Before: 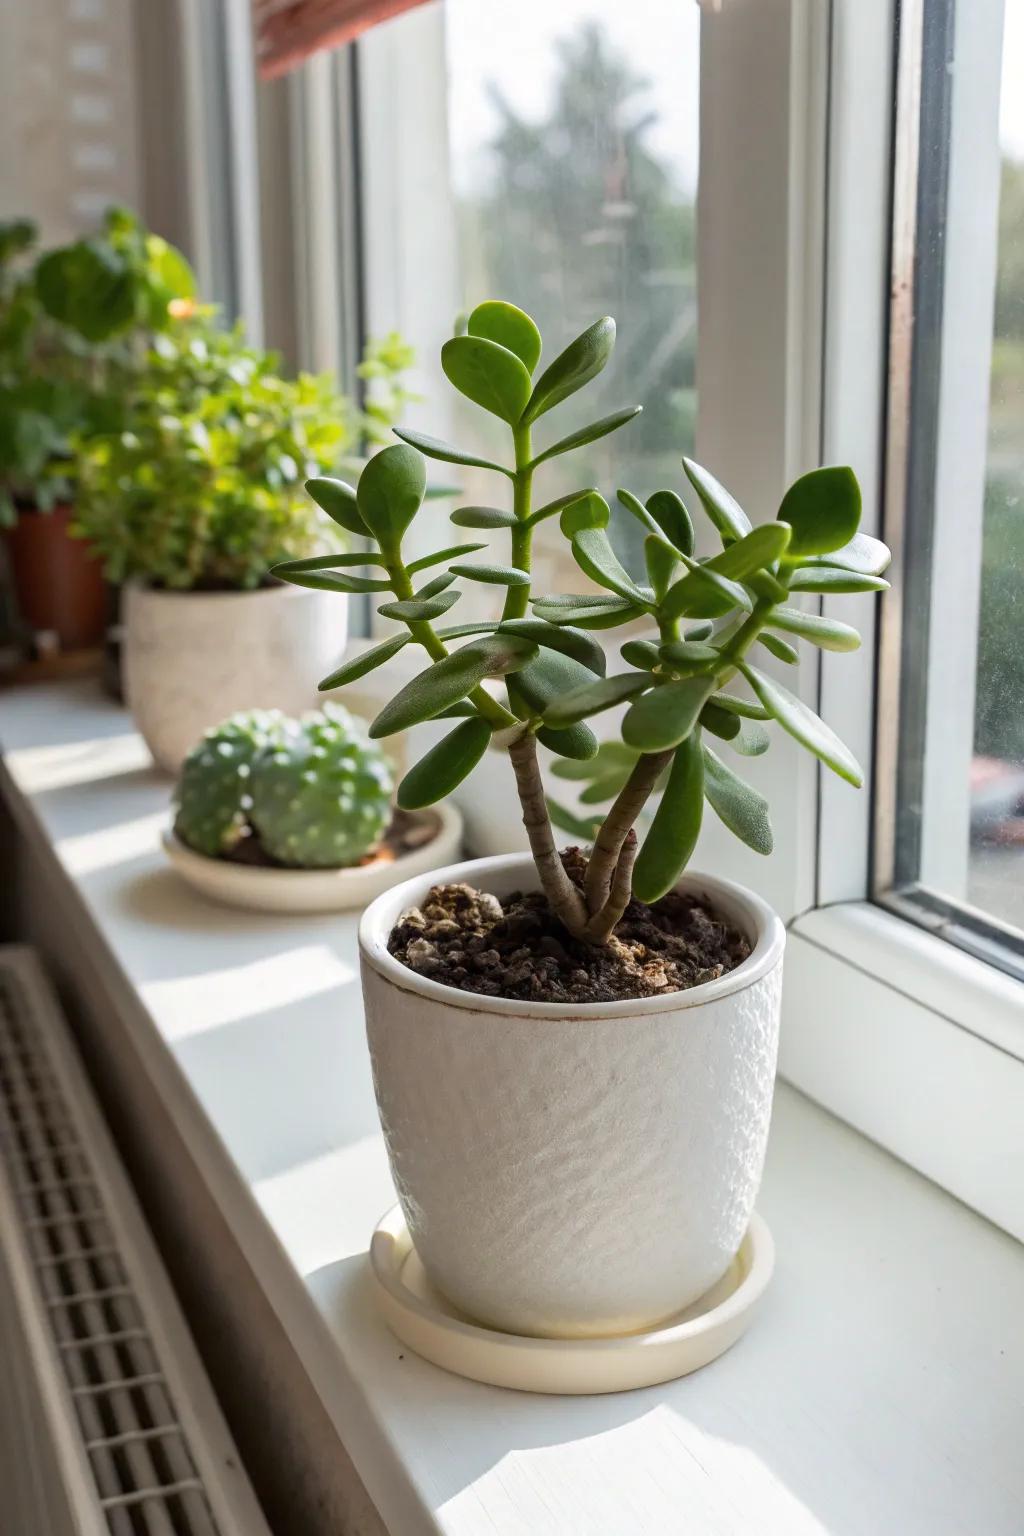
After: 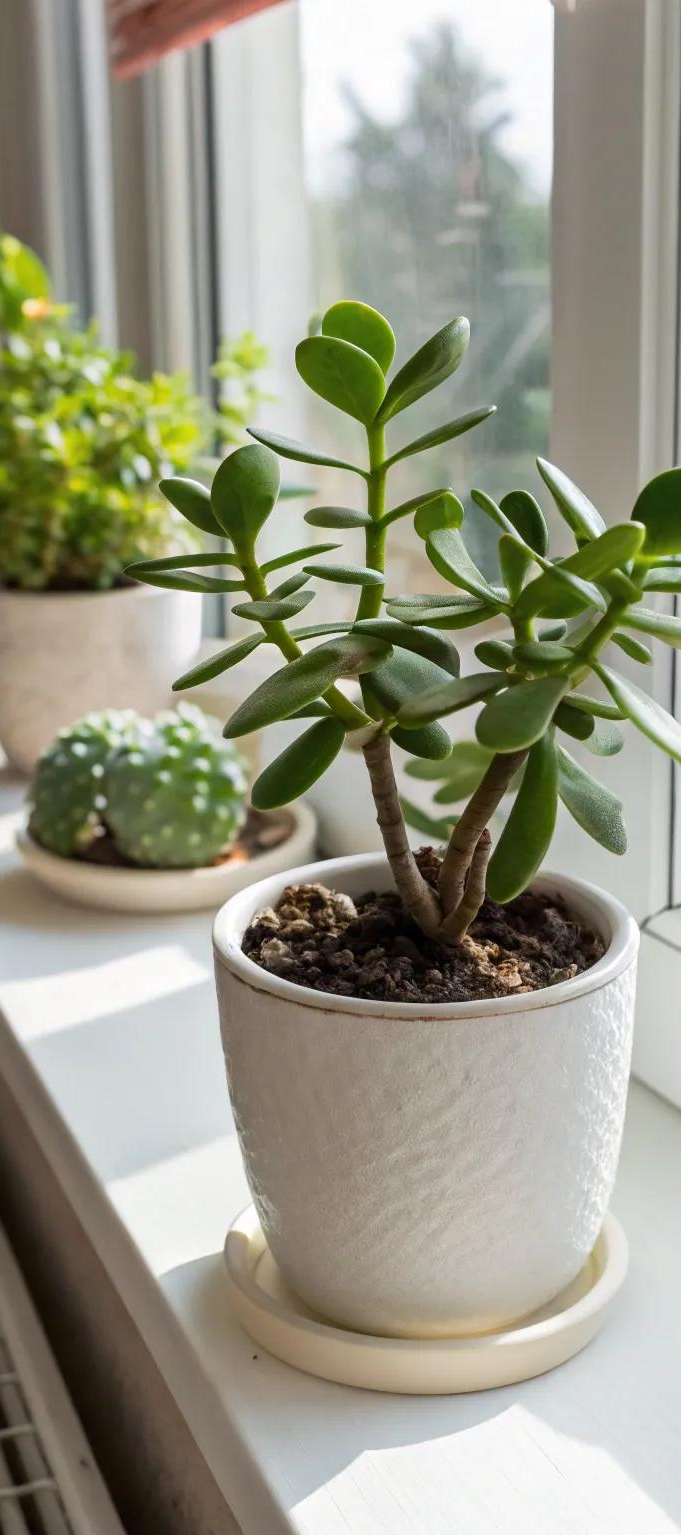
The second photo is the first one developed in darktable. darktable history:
crop and rotate: left 14.329%, right 19.112%
